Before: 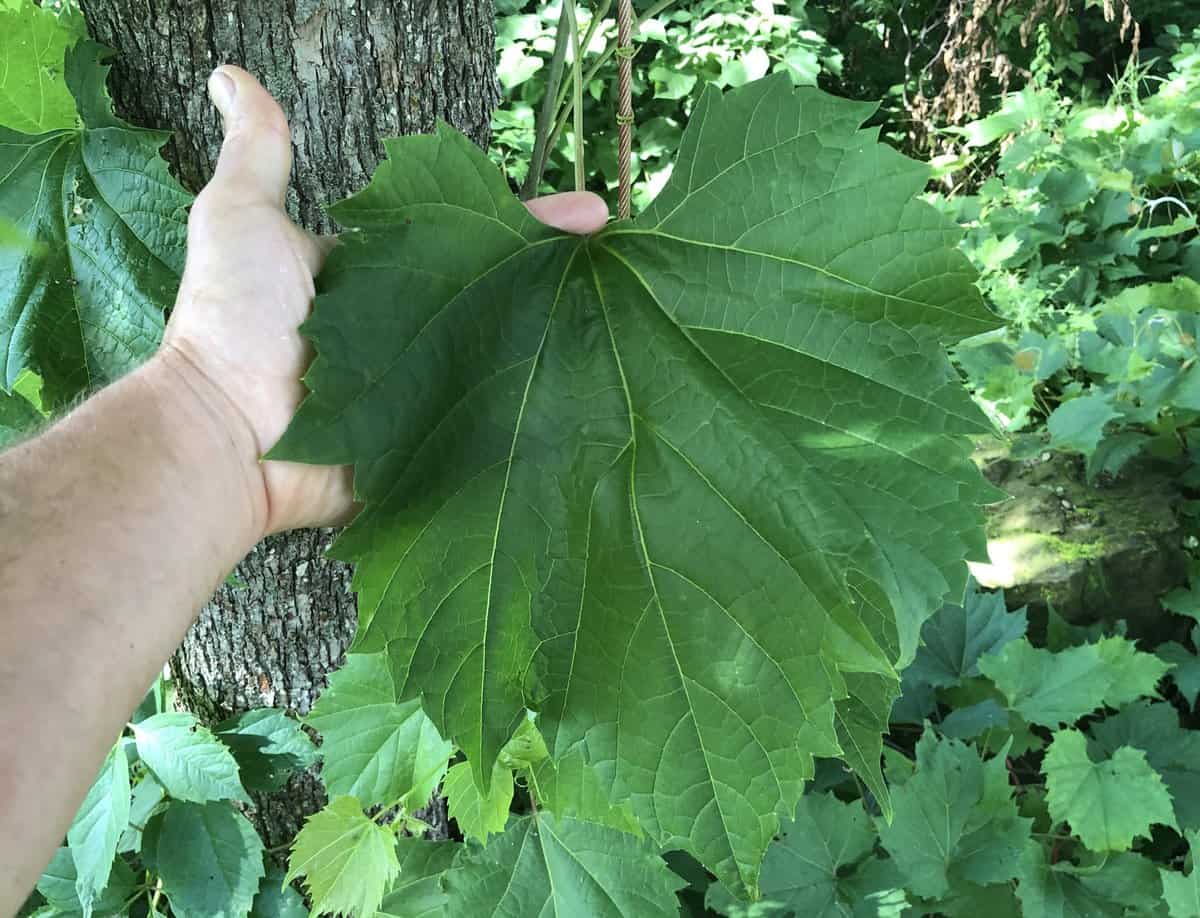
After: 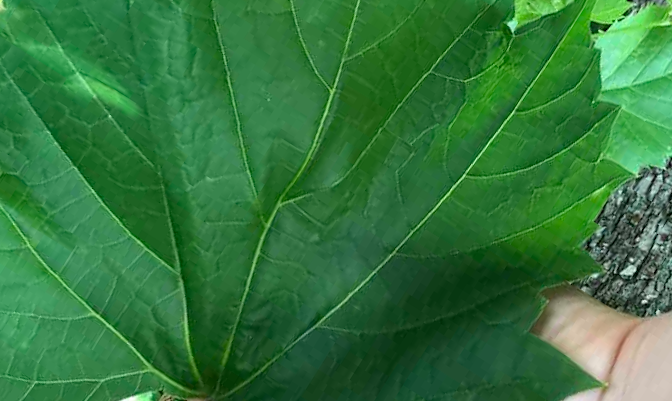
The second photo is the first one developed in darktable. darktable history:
base curve: curves: ch0 [(0, 0) (0.297, 0.298) (1, 1)], preserve colors none
crop and rotate: angle 147.75°, left 9.109%, top 15.623%, right 4.461%, bottom 16.923%
